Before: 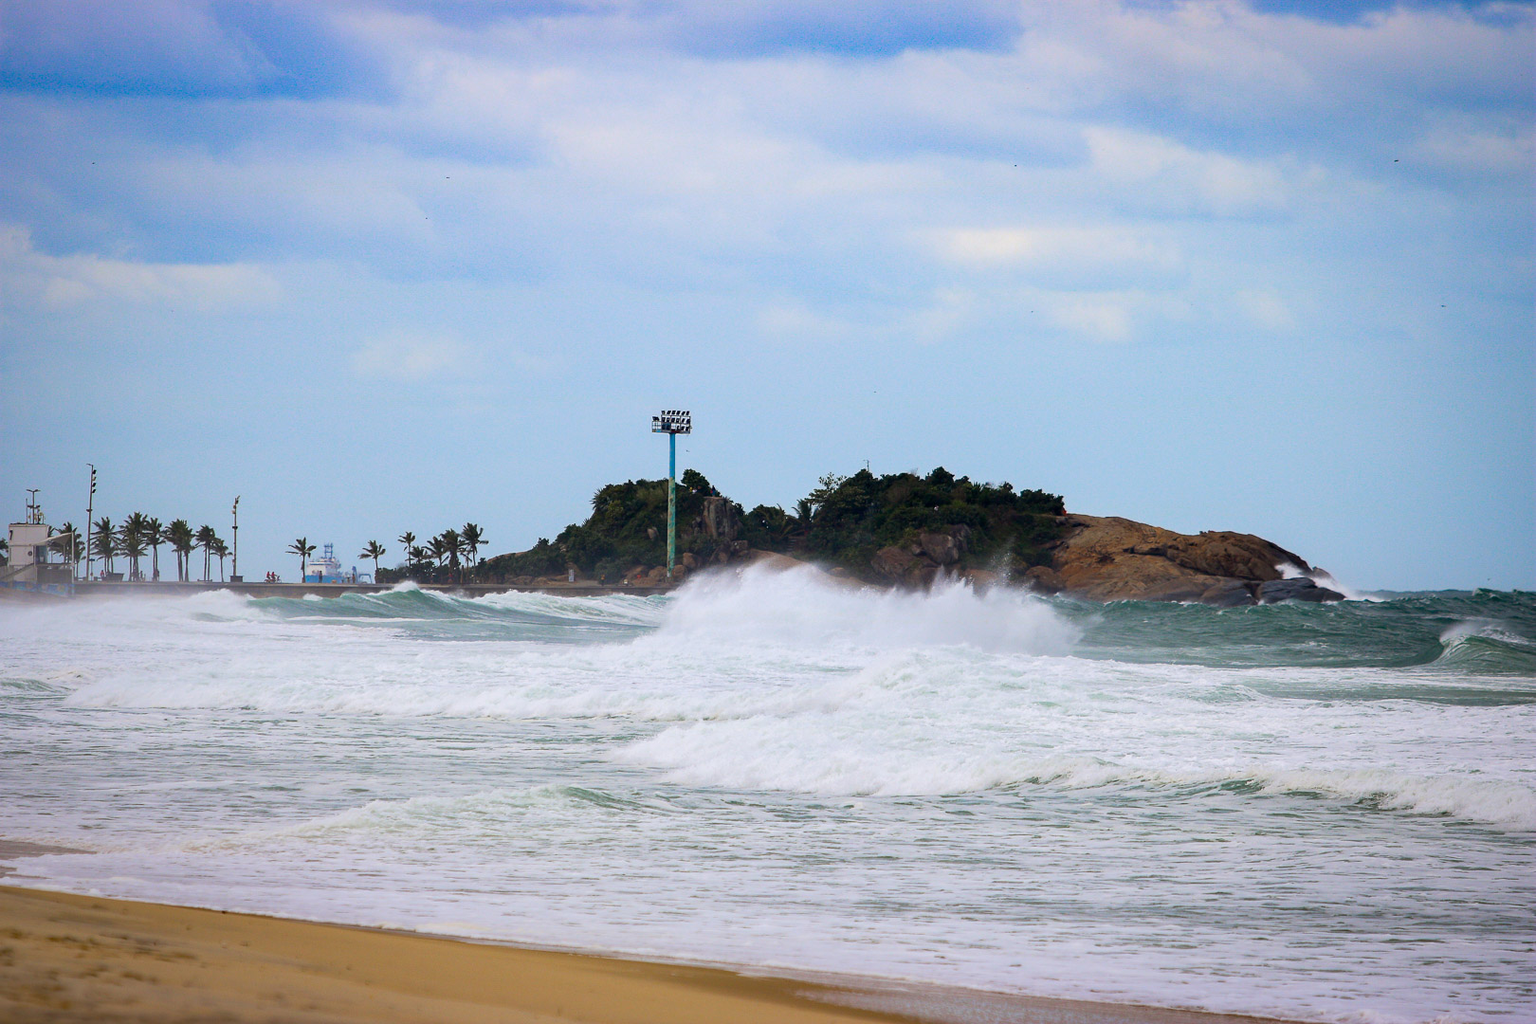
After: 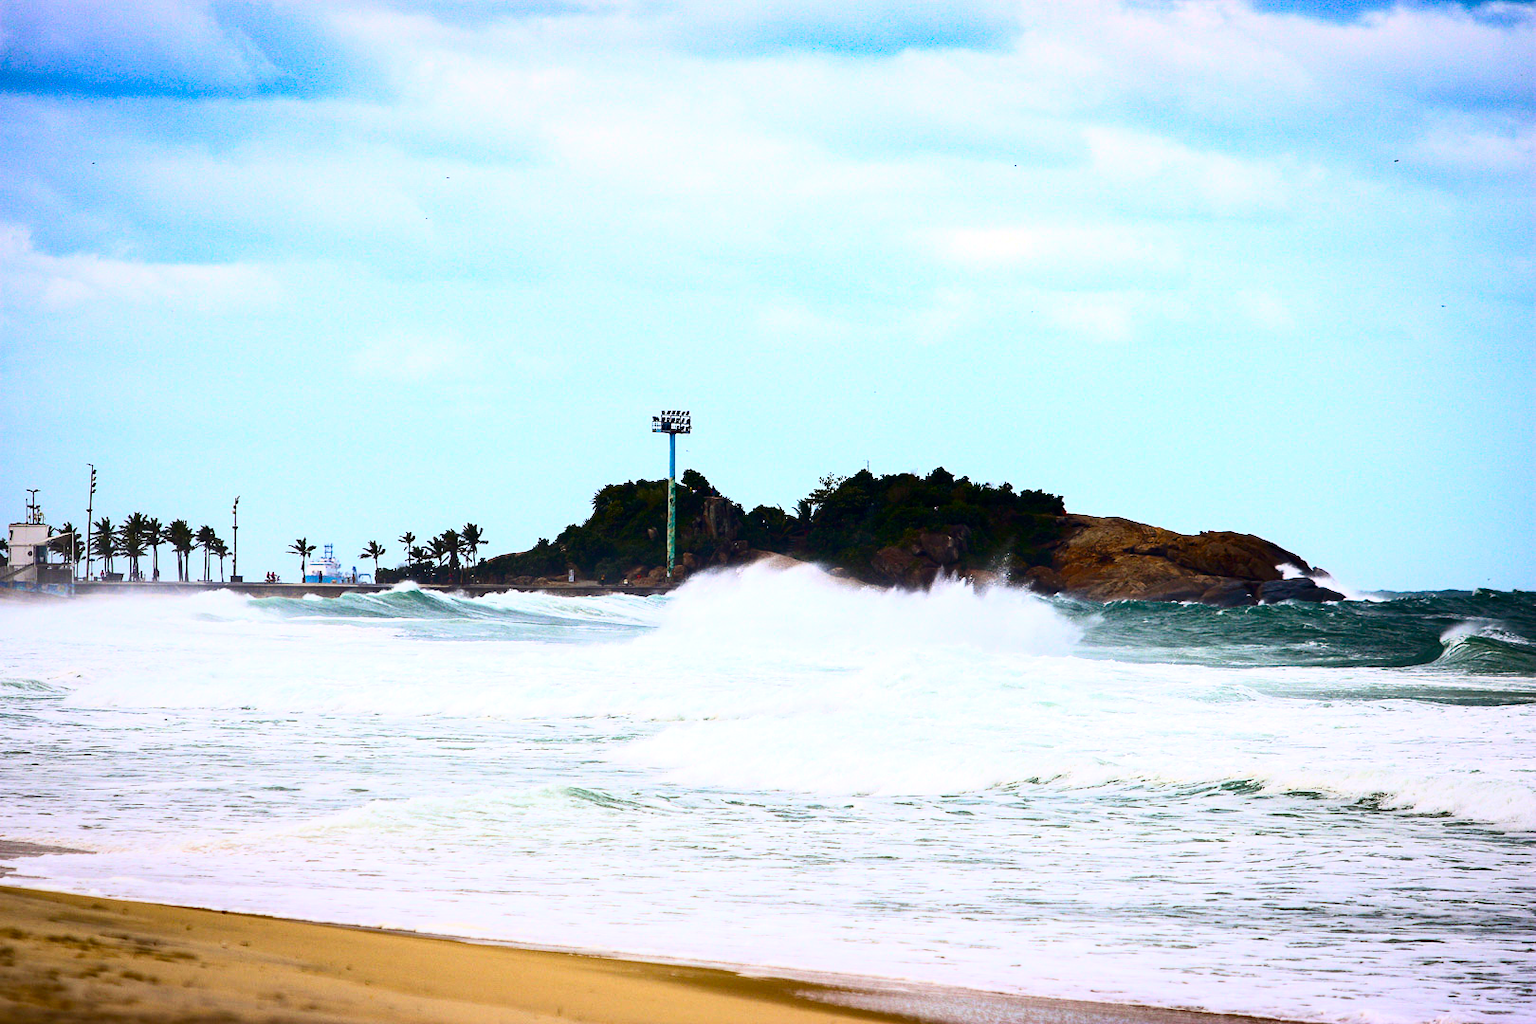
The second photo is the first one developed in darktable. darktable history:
color balance rgb: shadows lift › luminance -20%, power › hue 72.24°, highlights gain › luminance 15%, global offset › hue 171.6°, perceptual saturation grading › highlights -15%, perceptual saturation grading › shadows 25%, global vibrance 30%, contrast 10%
contrast brightness saturation: contrast 0.4, brightness 0.1, saturation 0.21
sharpen: radius 2.883, amount 0.868, threshold 47.523
